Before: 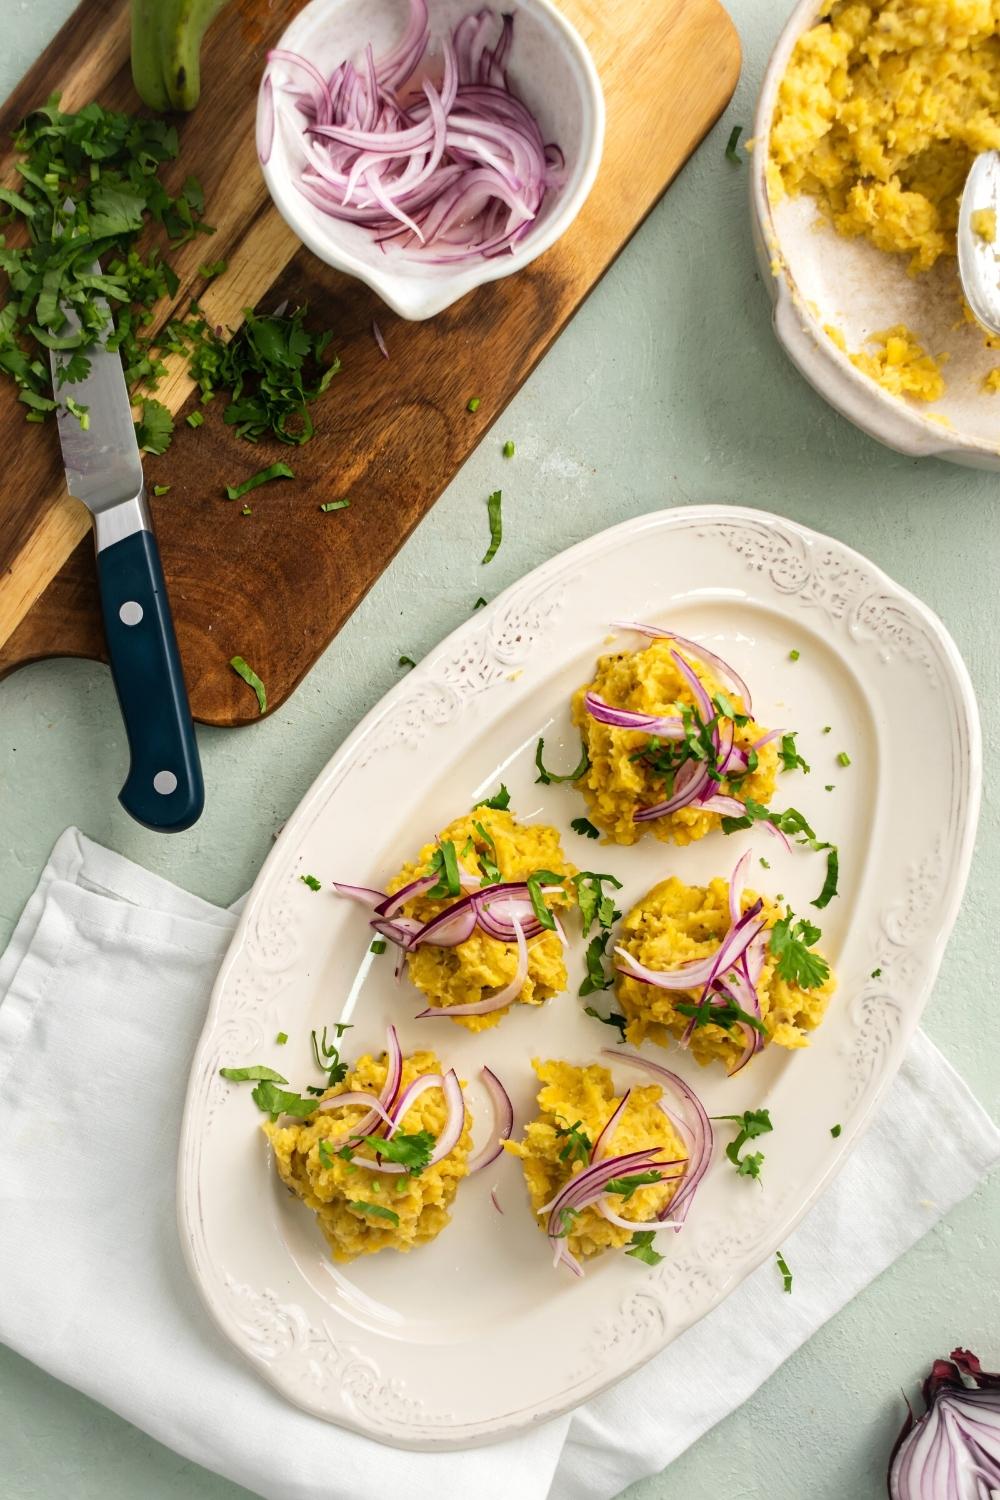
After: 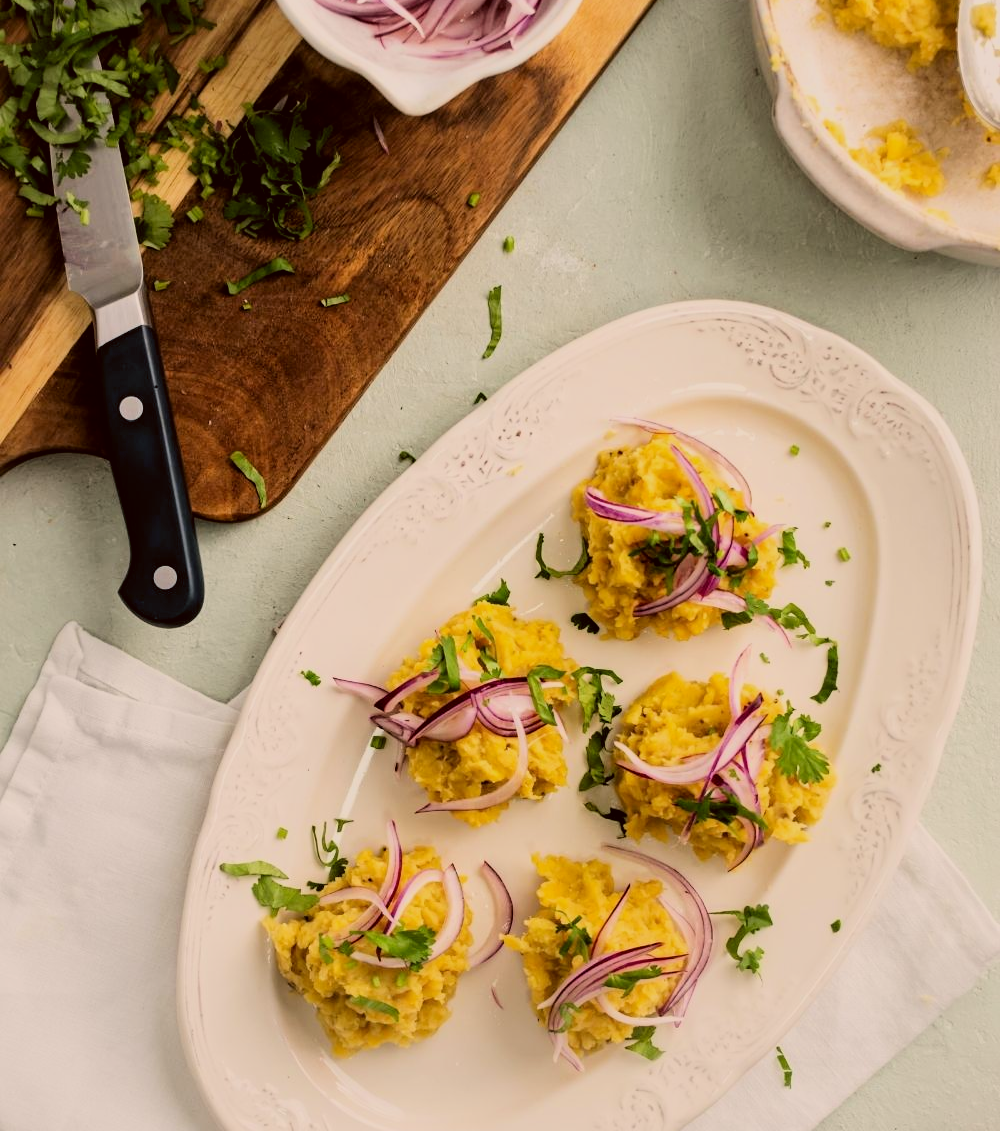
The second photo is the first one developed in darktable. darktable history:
color correction: highlights a* 6.45, highlights b* 8.12, shadows a* 5.97, shadows b* 6.92, saturation 0.914
crop: top 13.688%, bottom 10.893%
filmic rgb: middle gray luminance 29.08%, black relative exposure -10.32 EV, white relative exposure 5.47 EV, target black luminance 0%, hardness 3.93, latitude 1.62%, contrast 1.127, highlights saturation mix 4.92%, shadows ↔ highlights balance 14.77%, color science v6 (2022)
